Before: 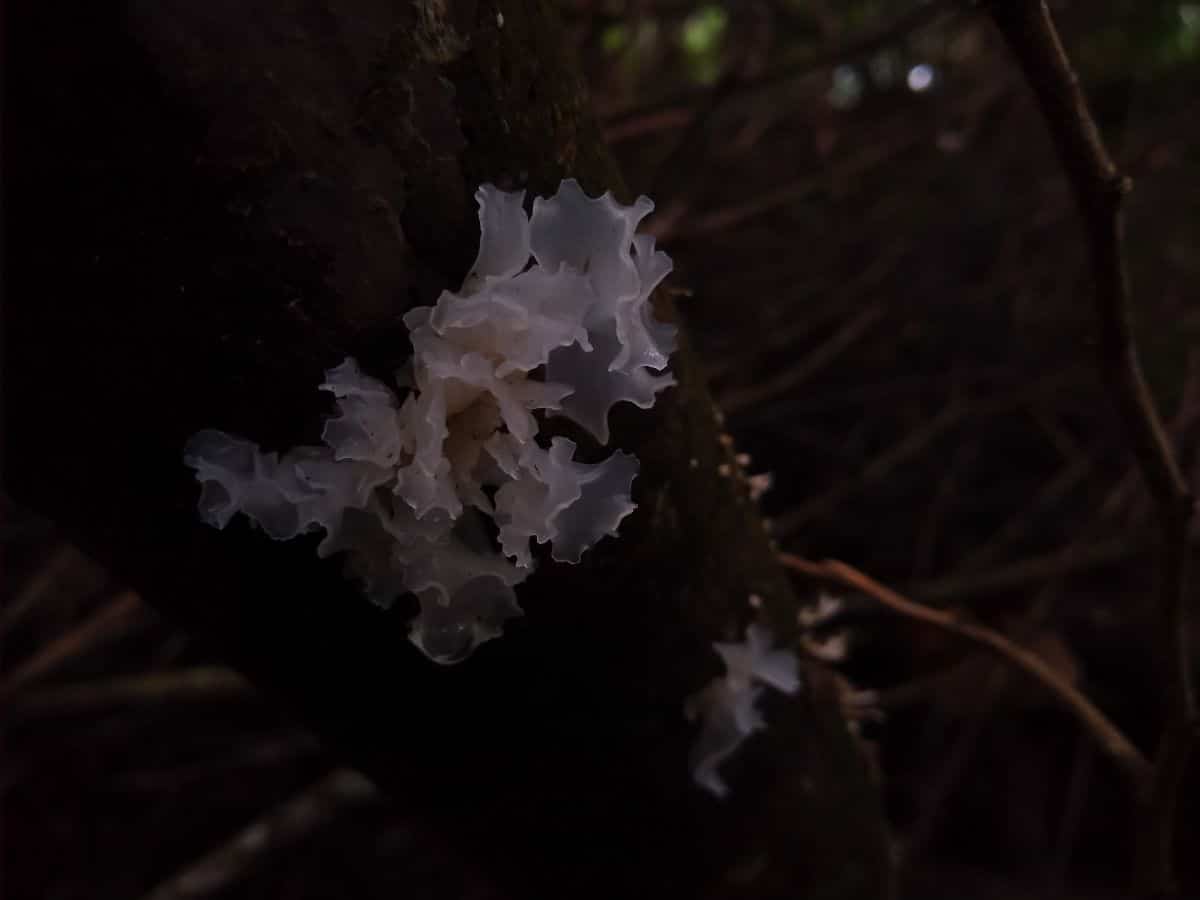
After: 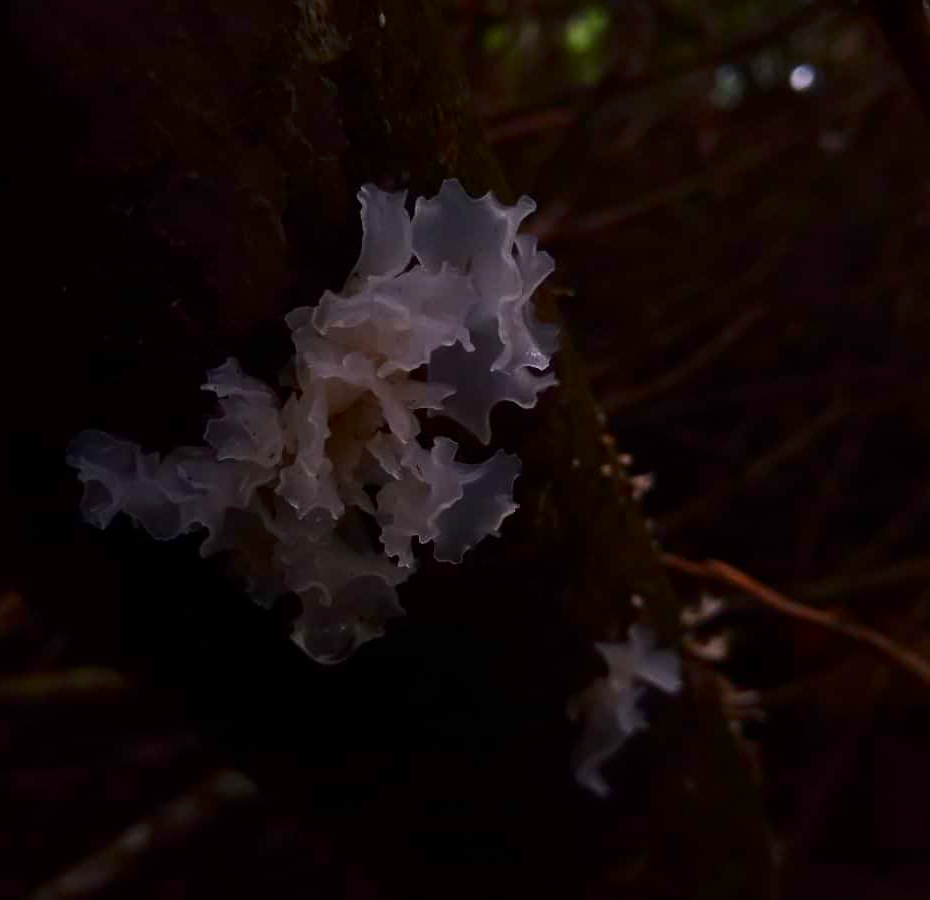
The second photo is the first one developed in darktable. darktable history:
contrast brightness saturation: brightness -0.203, saturation 0.081
exposure: black level correction 0, exposure 0.696 EV, compensate highlight preservation false
crop: left 9.856%, right 12.641%
